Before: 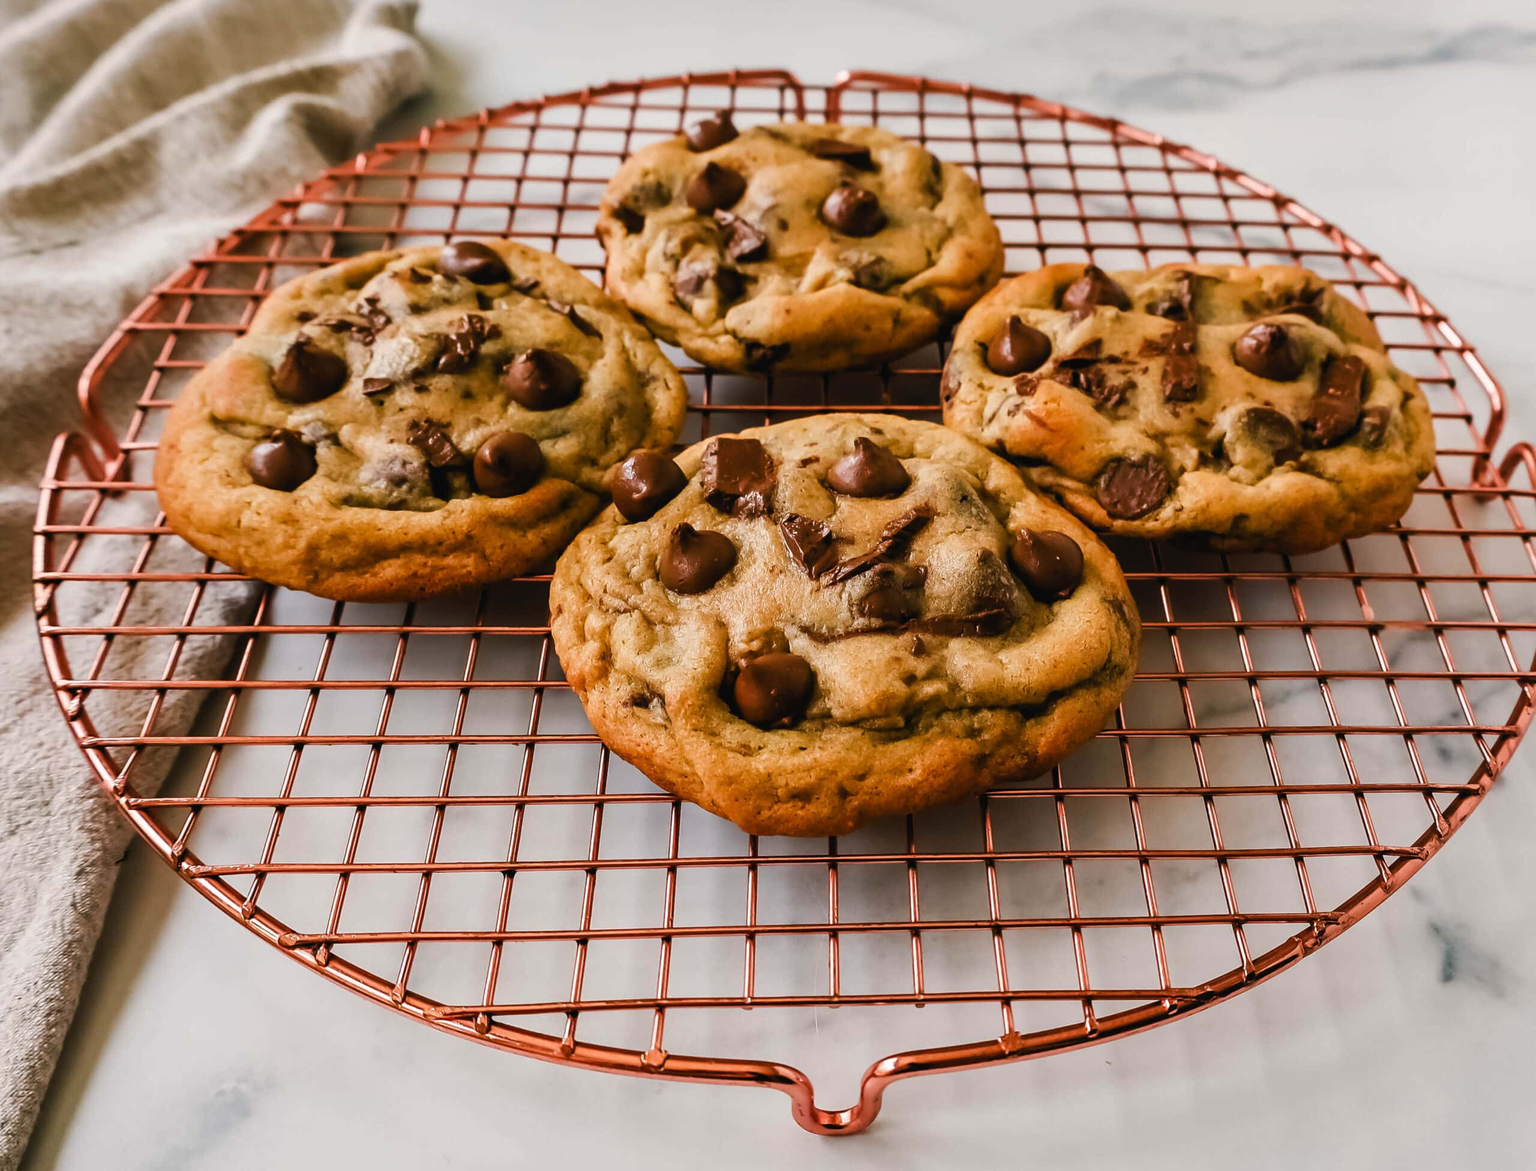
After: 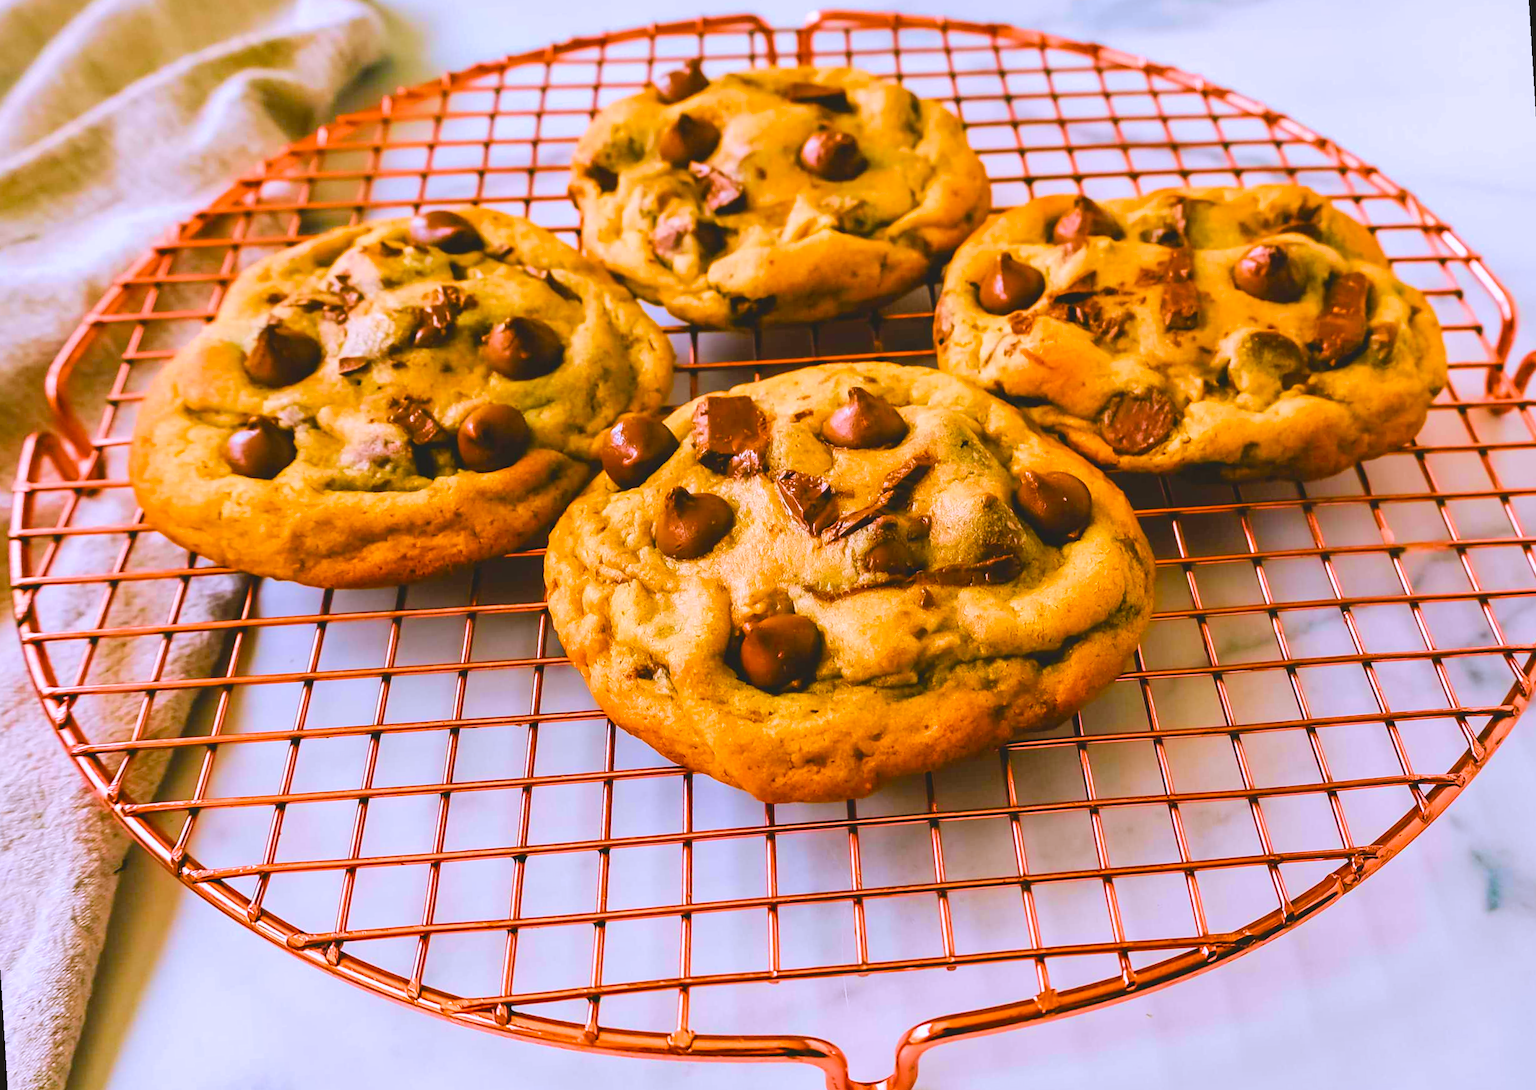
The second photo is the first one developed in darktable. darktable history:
tone curve: curves: ch0 [(0, 0.01) (0.052, 0.045) (0.136, 0.133) (0.275, 0.35) (0.43, 0.54) (0.676, 0.751) (0.89, 0.919) (1, 1)]; ch1 [(0, 0) (0.094, 0.081) (0.285, 0.299) (0.385, 0.403) (0.447, 0.429) (0.495, 0.496) (0.544, 0.552) (0.589, 0.612) (0.722, 0.728) (1, 1)]; ch2 [(0, 0) (0.257, 0.217) (0.43, 0.421) (0.498, 0.507) (0.531, 0.544) (0.56, 0.579) (0.625, 0.642) (1, 1)], color space Lab, independent channels, preserve colors none
velvia: strength 51%, mid-tones bias 0.51
color balance: lift [1.007, 1, 1, 1], gamma [1.097, 1, 1, 1]
white balance: red 0.967, blue 1.119, emerald 0.756
color balance rgb: perceptual saturation grading › global saturation 20%, global vibrance 20%
rotate and perspective: rotation -3.52°, crop left 0.036, crop right 0.964, crop top 0.081, crop bottom 0.919
